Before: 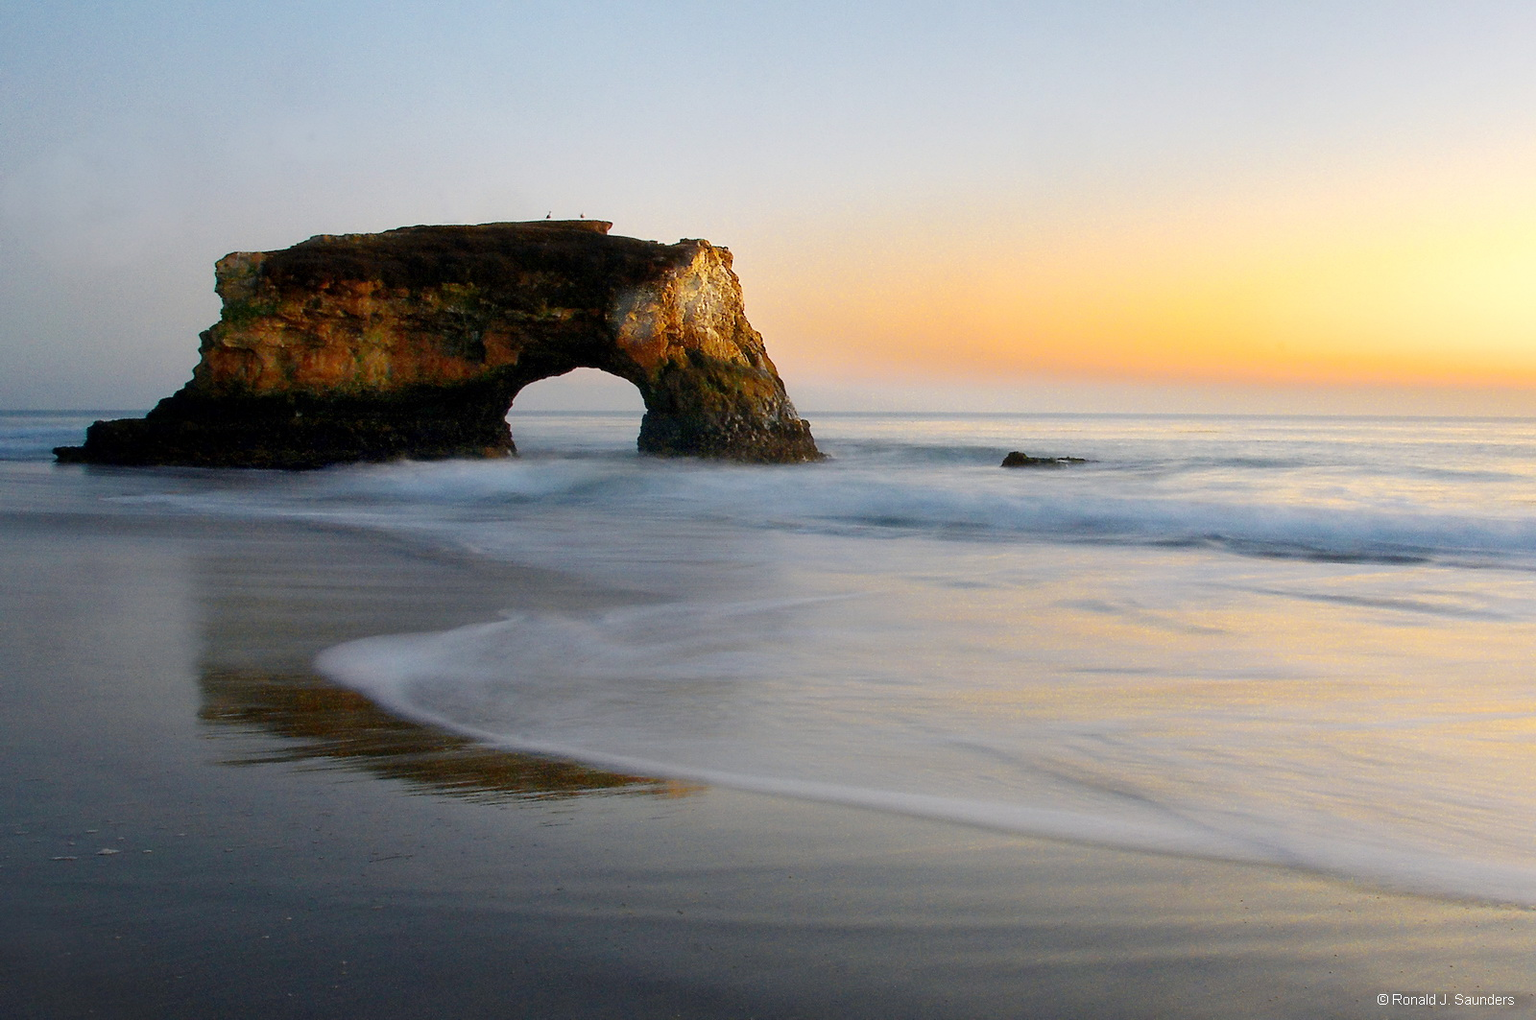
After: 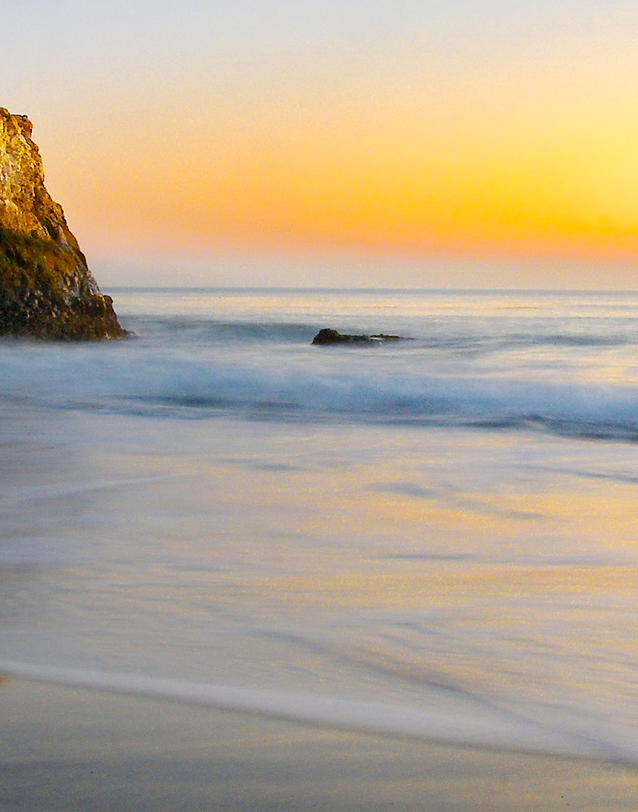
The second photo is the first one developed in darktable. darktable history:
color balance rgb: perceptual saturation grading › global saturation 30%, global vibrance 10%
crop: left 45.721%, top 13.393%, right 14.118%, bottom 10.01%
